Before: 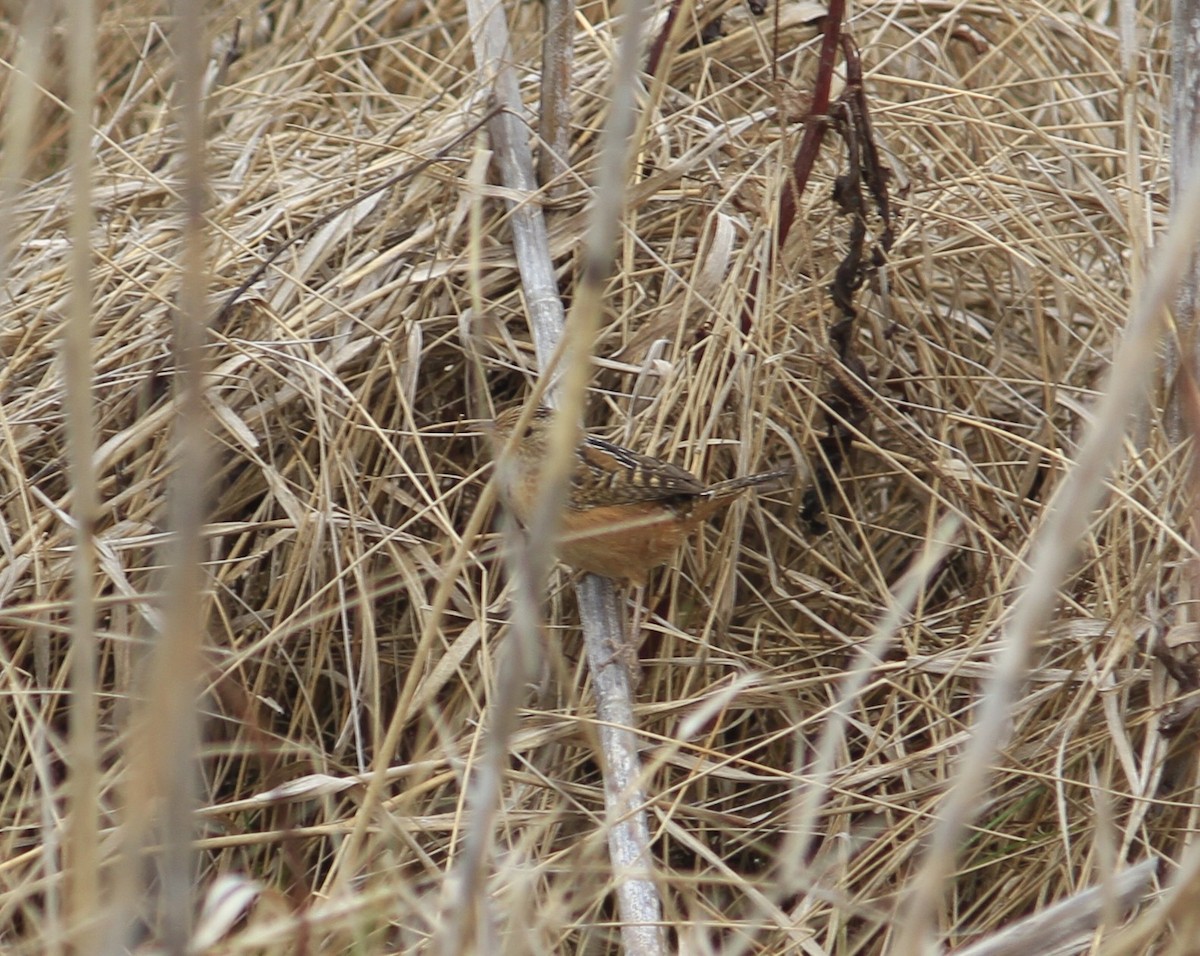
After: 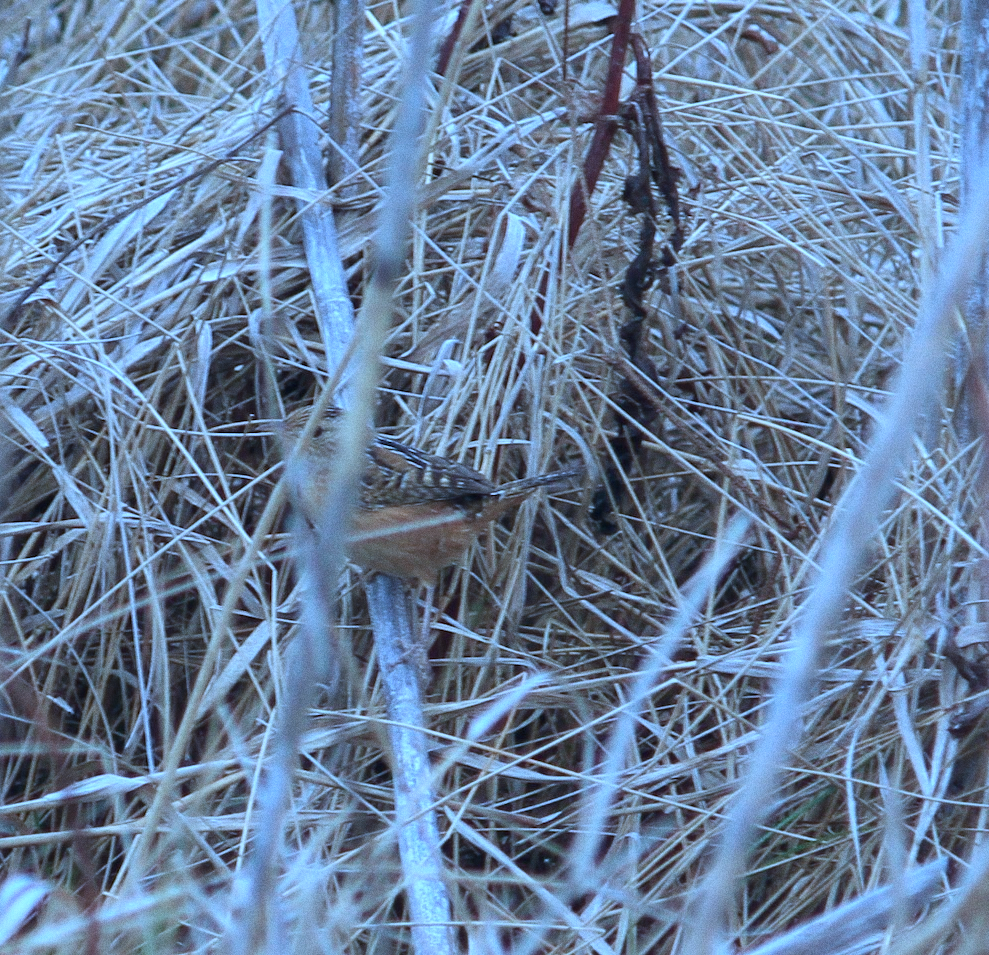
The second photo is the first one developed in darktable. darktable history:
color calibration: illuminant as shot in camera, x 0.442, y 0.413, temperature 2903.13 K
local contrast: mode bilateral grid, contrast 100, coarseness 100, detail 108%, midtone range 0.2
grain: on, module defaults
crop: left 17.582%, bottom 0.031%
